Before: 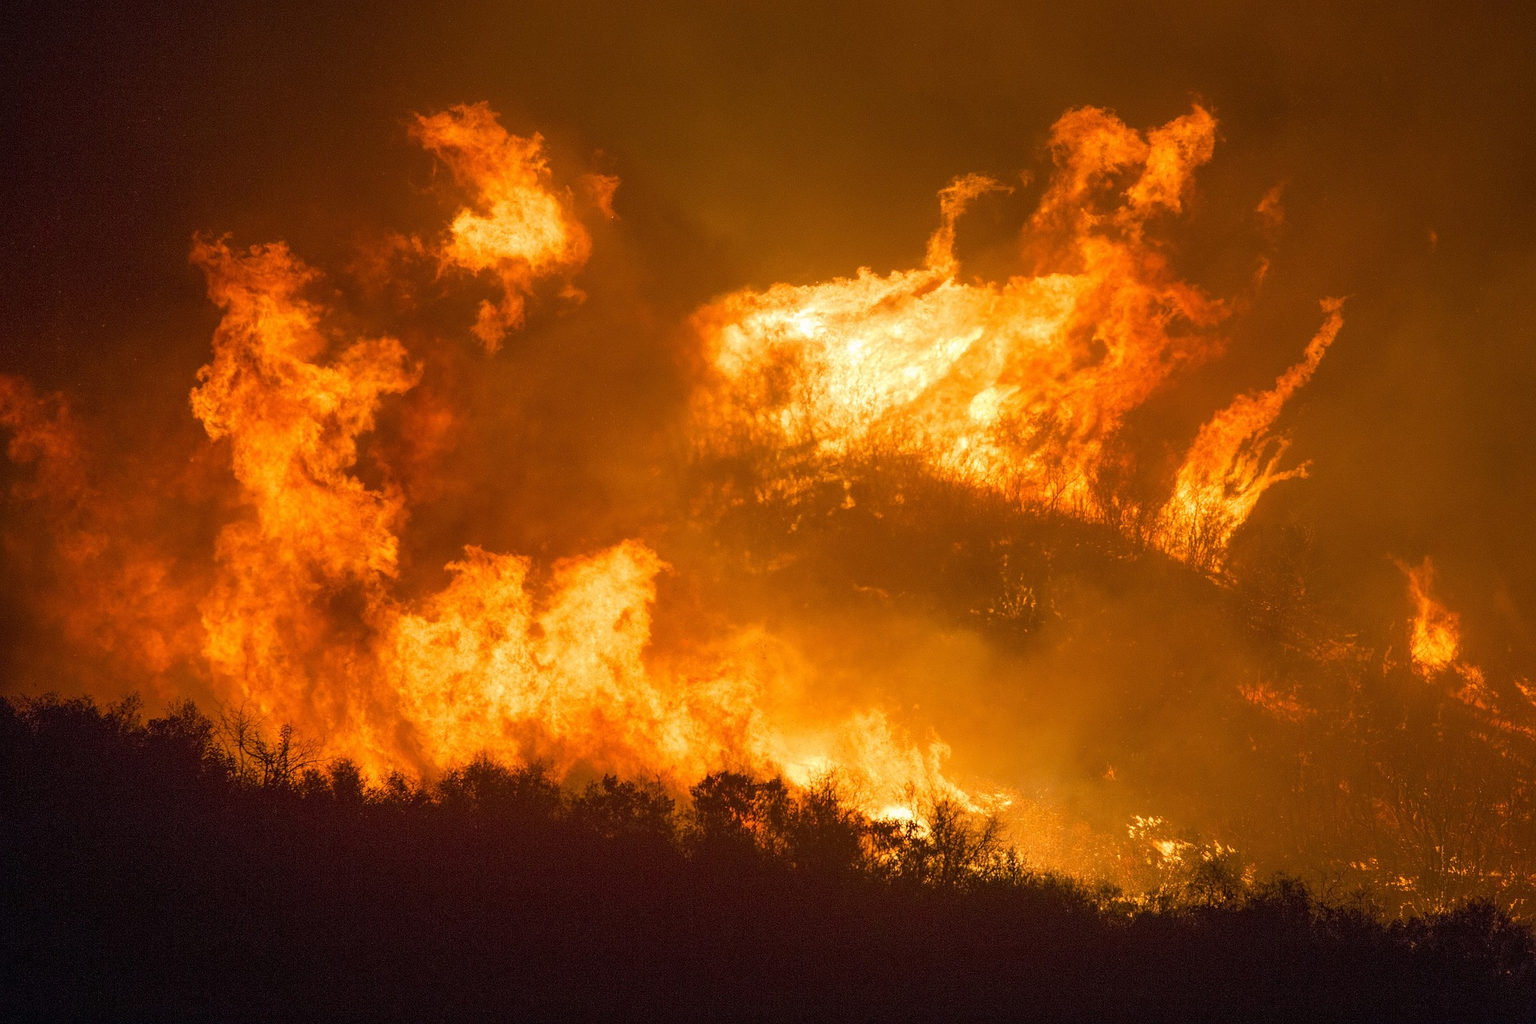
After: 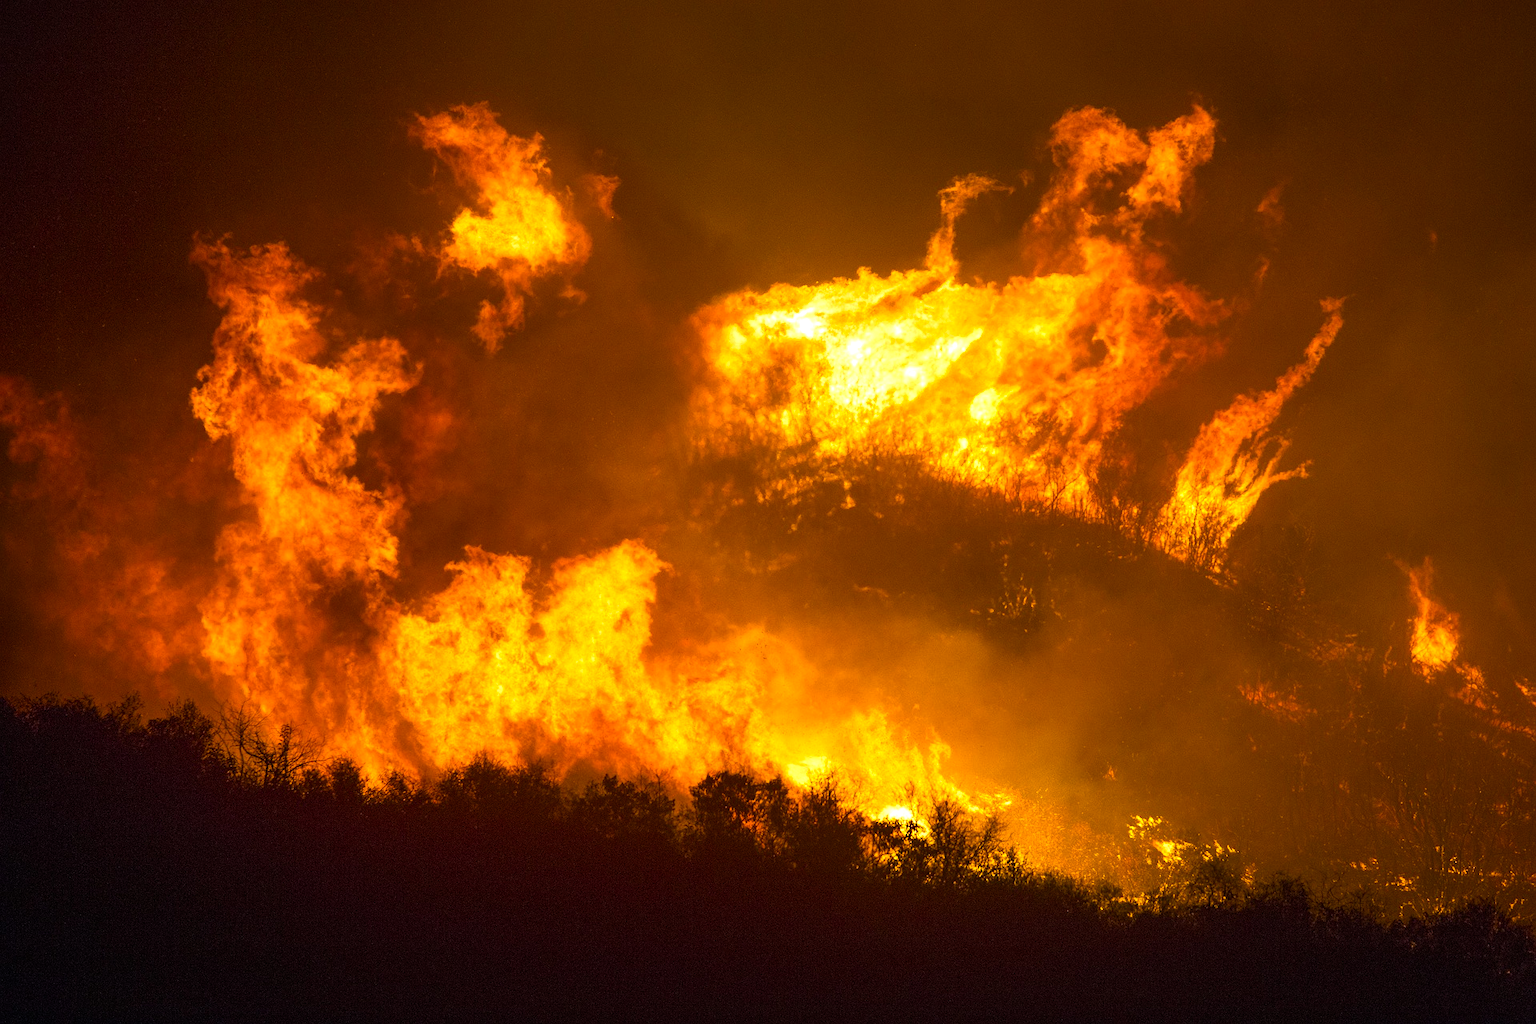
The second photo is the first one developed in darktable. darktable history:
color balance rgb: perceptual saturation grading › global saturation 30.678%, perceptual brilliance grading › highlights 14.355%, perceptual brilliance grading › mid-tones -6.446%, perceptual brilliance grading › shadows -26.468%, global vibrance 20%
